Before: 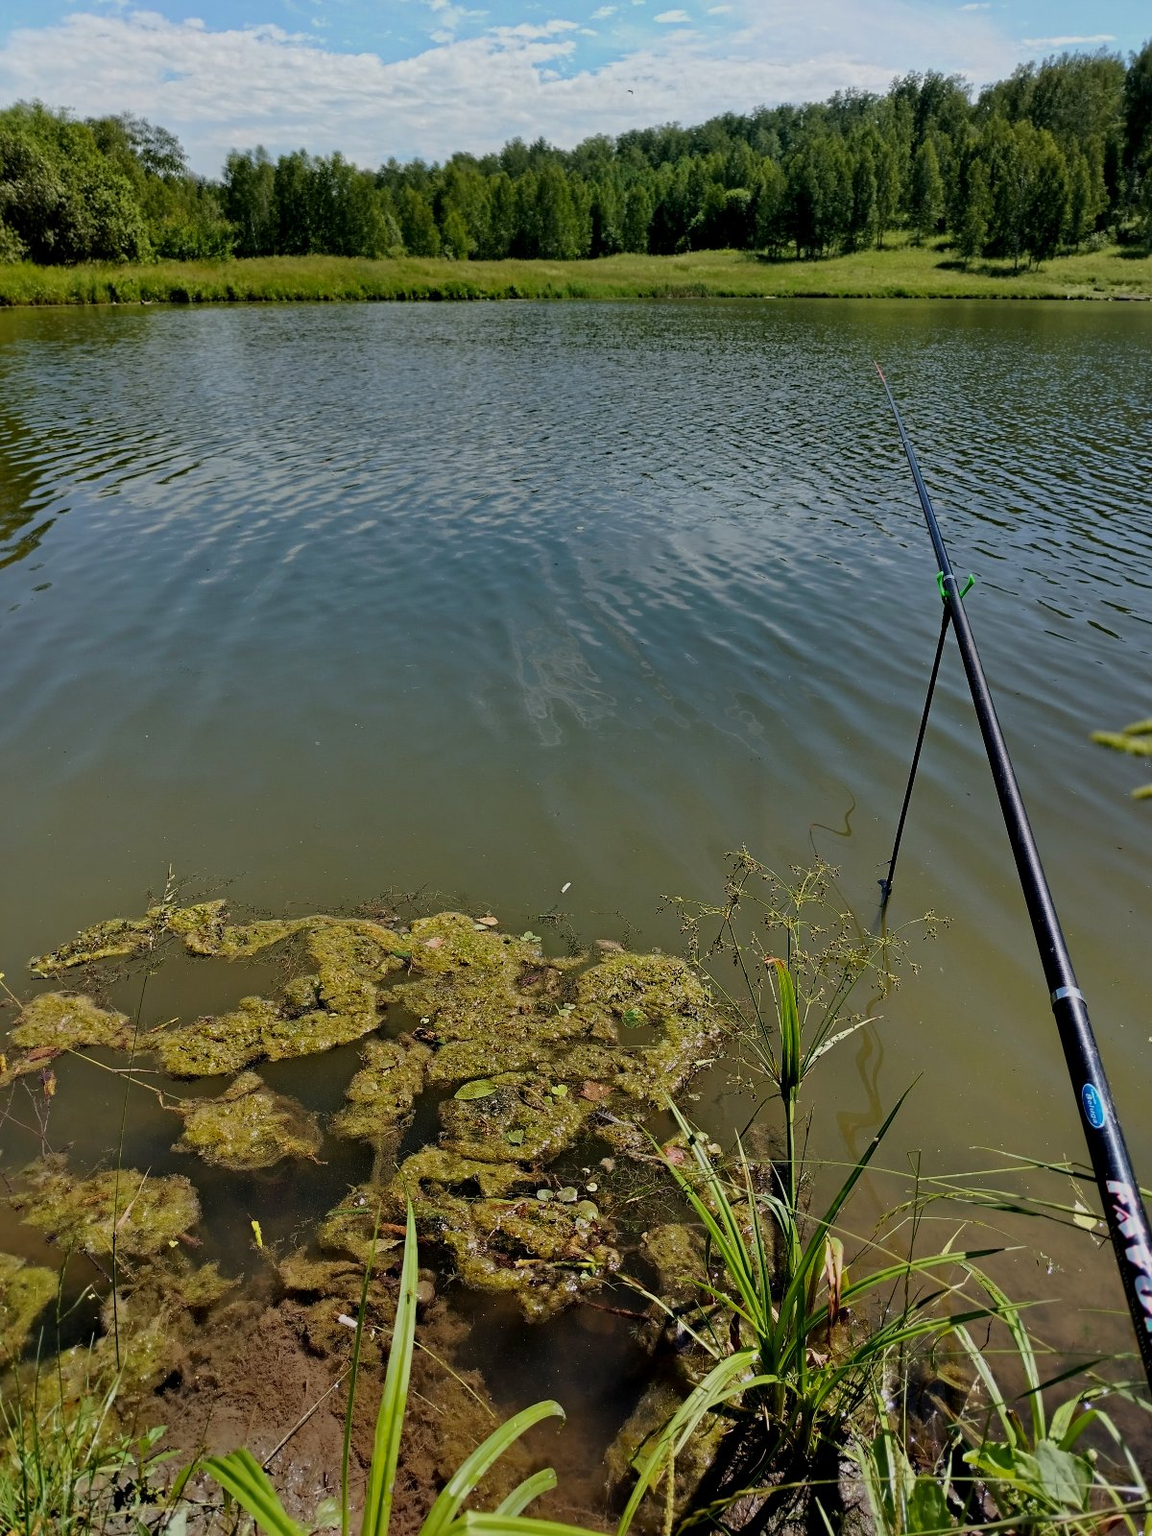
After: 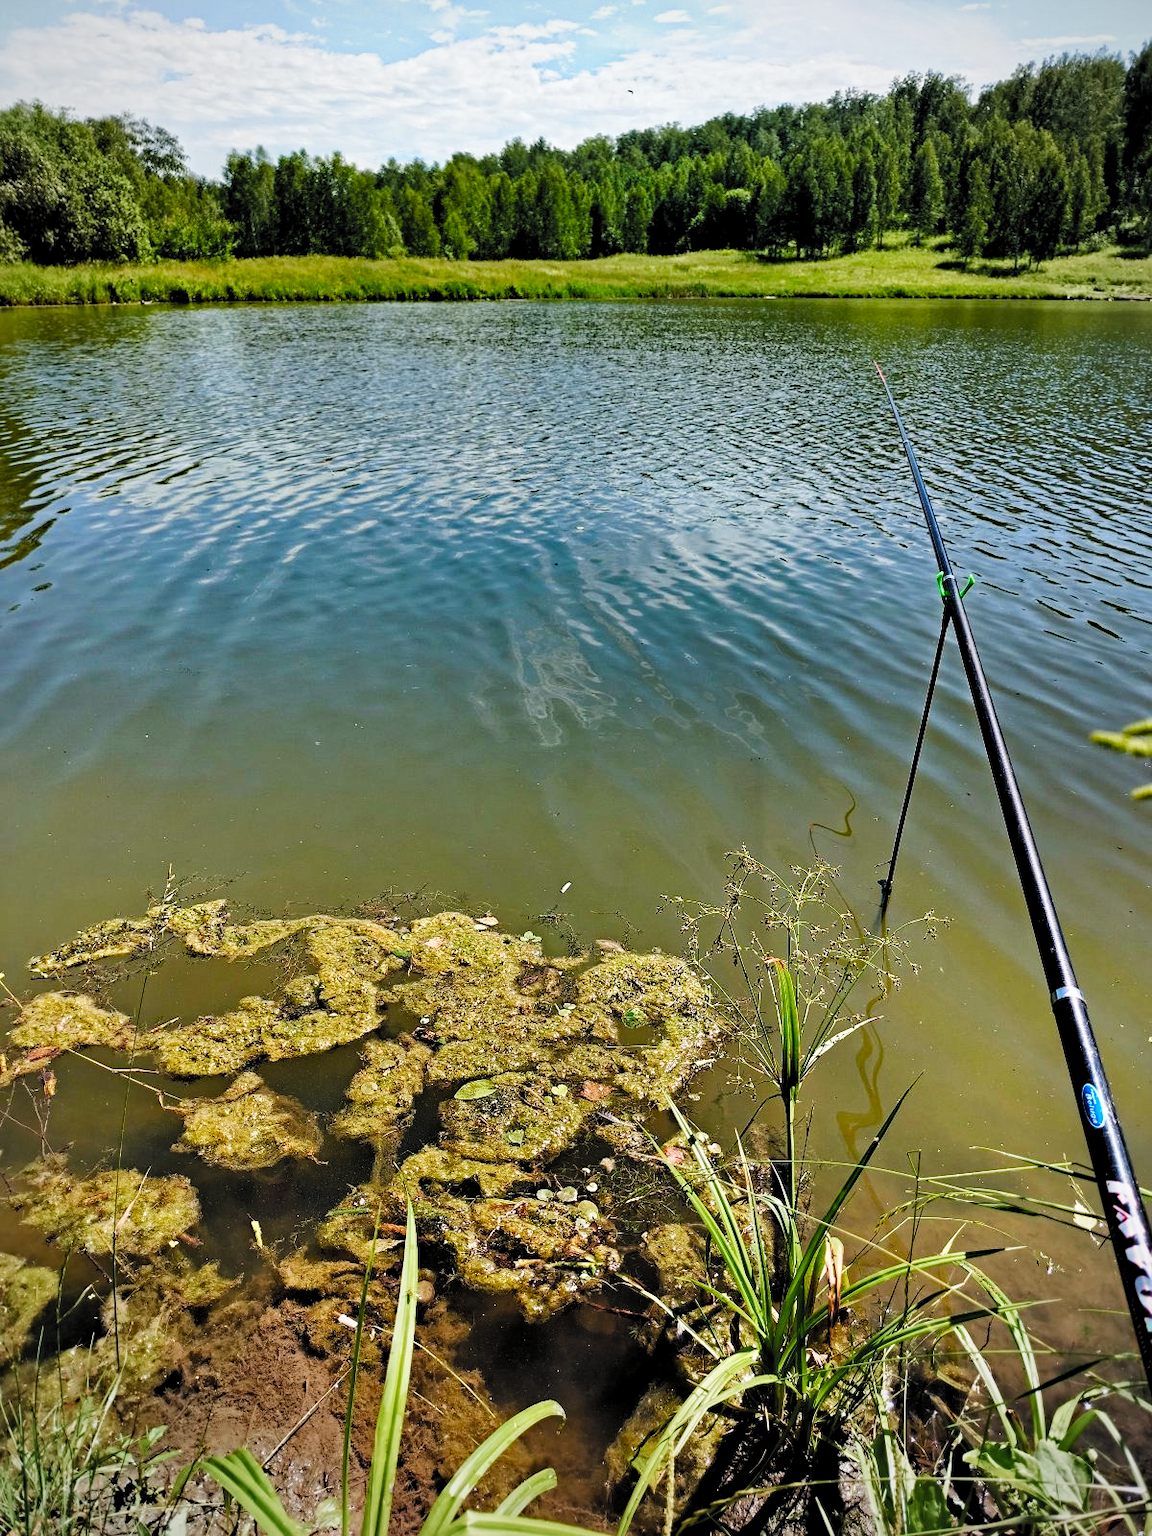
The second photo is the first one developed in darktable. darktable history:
filmic: grey point source 18, black point source -8.65, white point source 2.45, grey point target 18, white point target 100, output power 2.2, latitude stops 2, contrast 1.5, saturation 100, global saturation 100
vignetting: fall-off radius 60.92%
local contrast: highlights 100%, shadows 100%, detail 120%, midtone range 0.2
vibrance: on, module defaults
haze removal: strength 0.29, distance 0.25, compatibility mode true, adaptive false
exposure: black level correction -0.002, exposure 0.54 EV, compensate highlight preservation false
contrast brightness saturation: contrast 0.2, brightness 0.16, saturation 0.22
